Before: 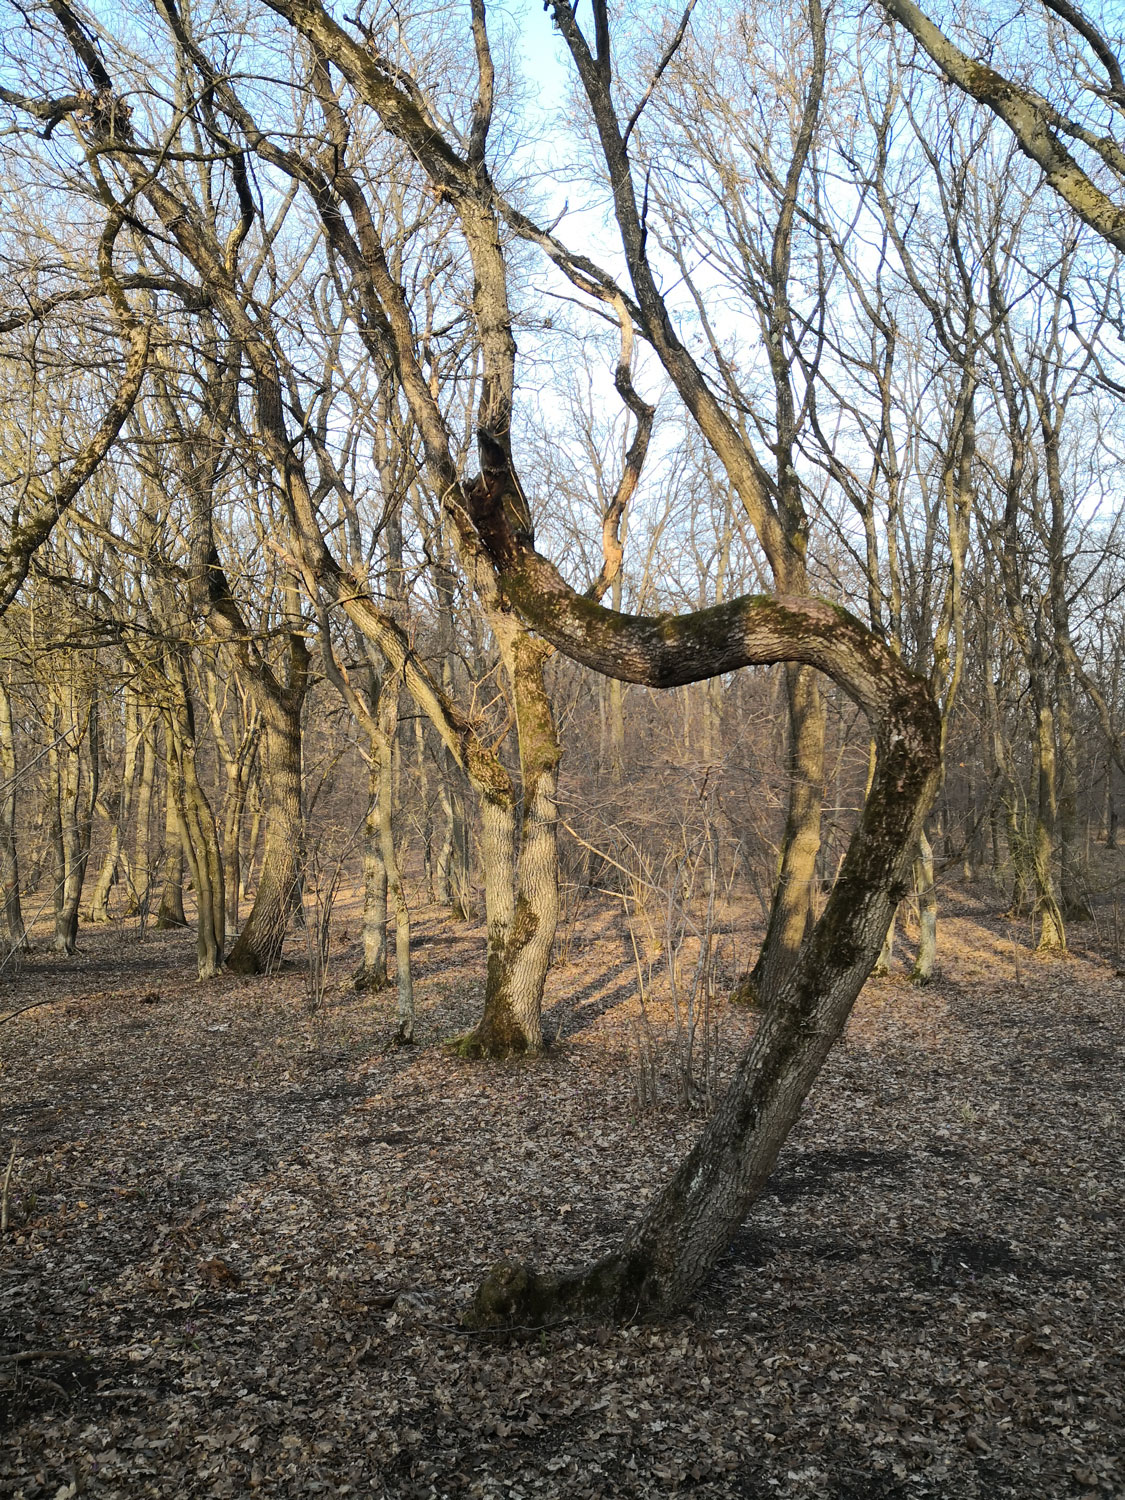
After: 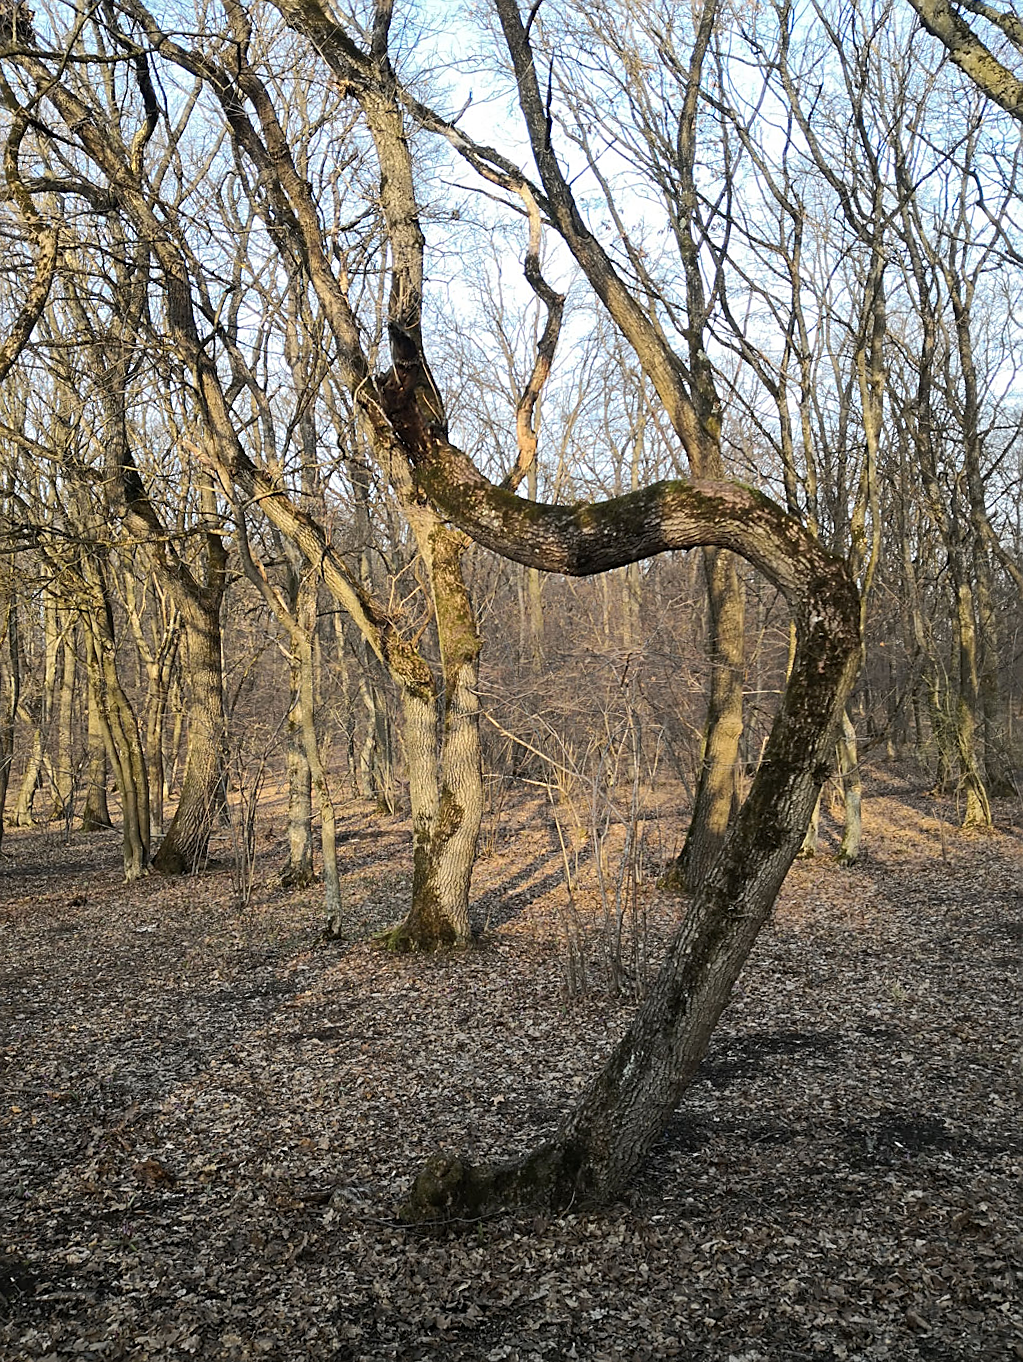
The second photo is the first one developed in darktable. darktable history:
sharpen: on, module defaults
crop and rotate: angle 1.66°, left 5.513%, top 5.675%
